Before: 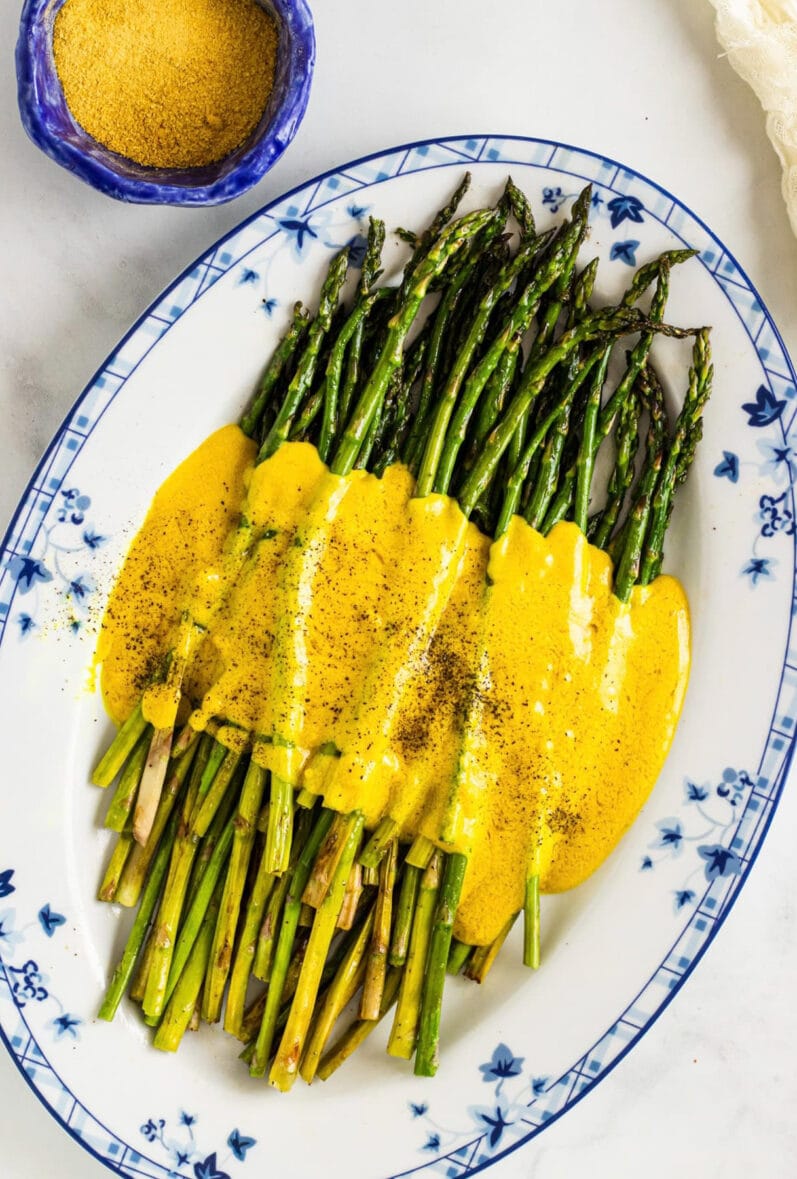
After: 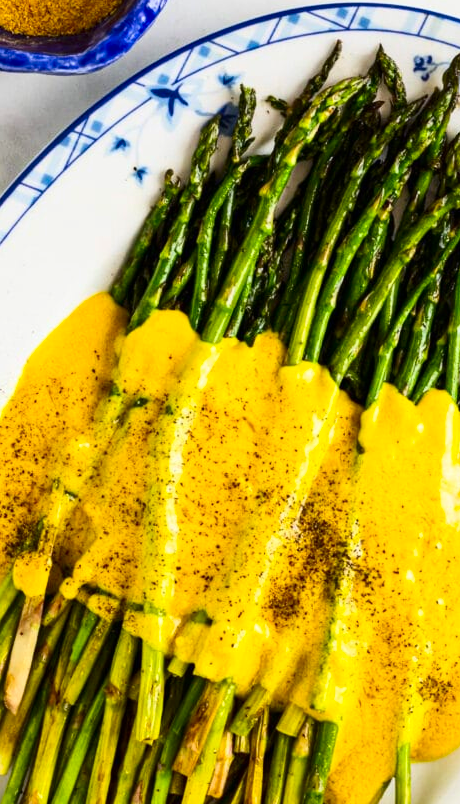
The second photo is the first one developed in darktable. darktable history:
contrast brightness saturation: contrast 0.18, saturation 0.3
crop: left 16.202%, top 11.208%, right 26.045%, bottom 20.557%
